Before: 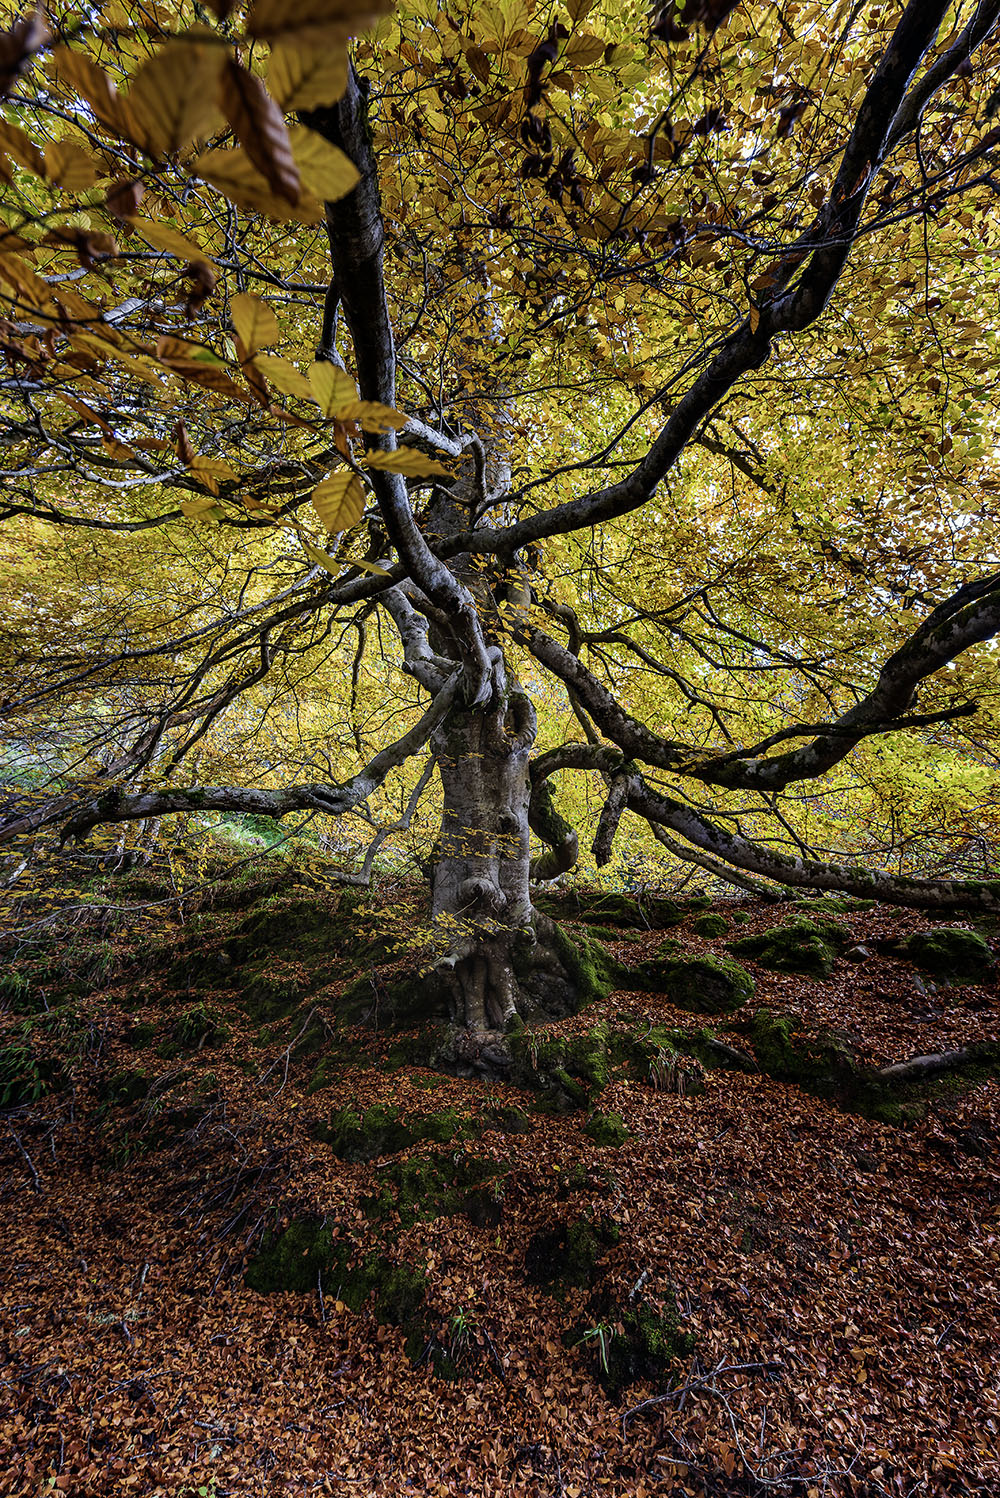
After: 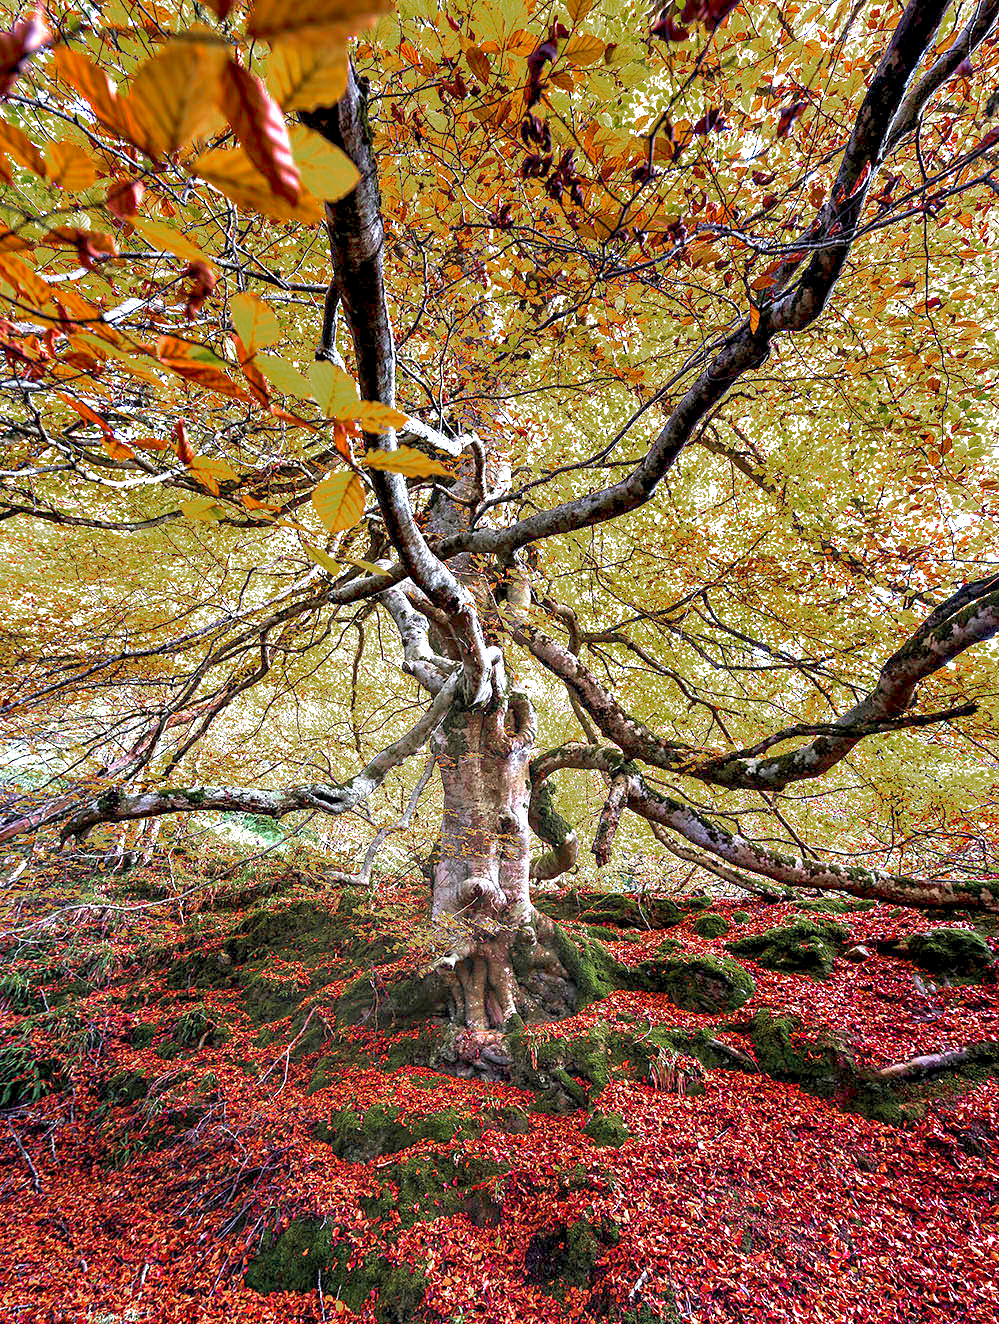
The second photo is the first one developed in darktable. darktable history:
velvia: on, module defaults
exposure: black level correction 0, exposure 1.739 EV, compensate highlight preservation false
base curve: curves: ch0 [(0.017, 0) (0.425, 0.441) (0.844, 0.933) (1, 1)], preserve colors none
crop and rotate: top 0%, bottom 11.592%
color zones: curves: ch0 [(0, 0.48) (0.209, 0.398) (0.305, 0.332) (0.429, 0.493) (0.571, 0.5) (0.714, 0.5) (0.857, 0.5) (1, 0.48)]; ch1 [(0, 0.736) (0.143, 0.625) (0.225, 0.371) (0.429, 0.256) (0.571, 0.241) (0.714, 0.213) (0.857, 0.48) (1, 0.736)]; ch2 [(0, 0.448) (0.143, 0.498) (0.286, 0.5) (0.429, 0.5) (0.571, 0.5) (0.714, 0.5) (0.857, 0.5) (1, 0.448)]
